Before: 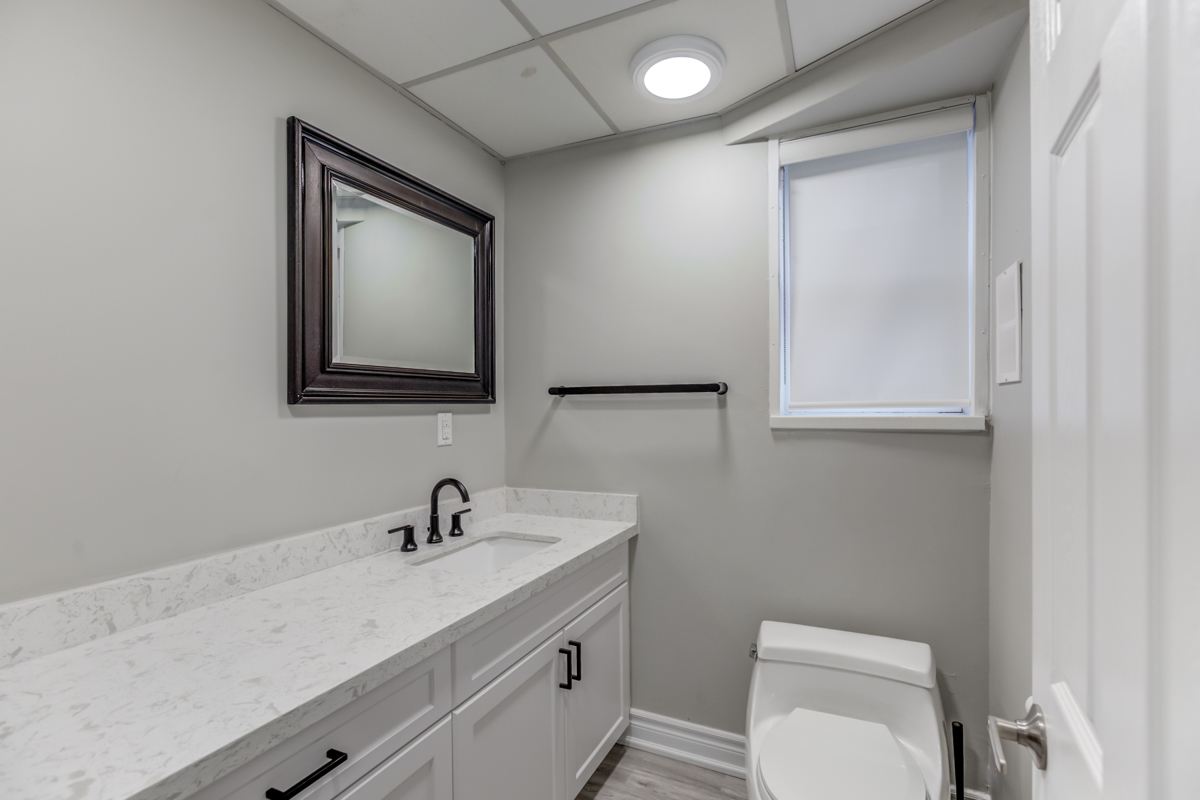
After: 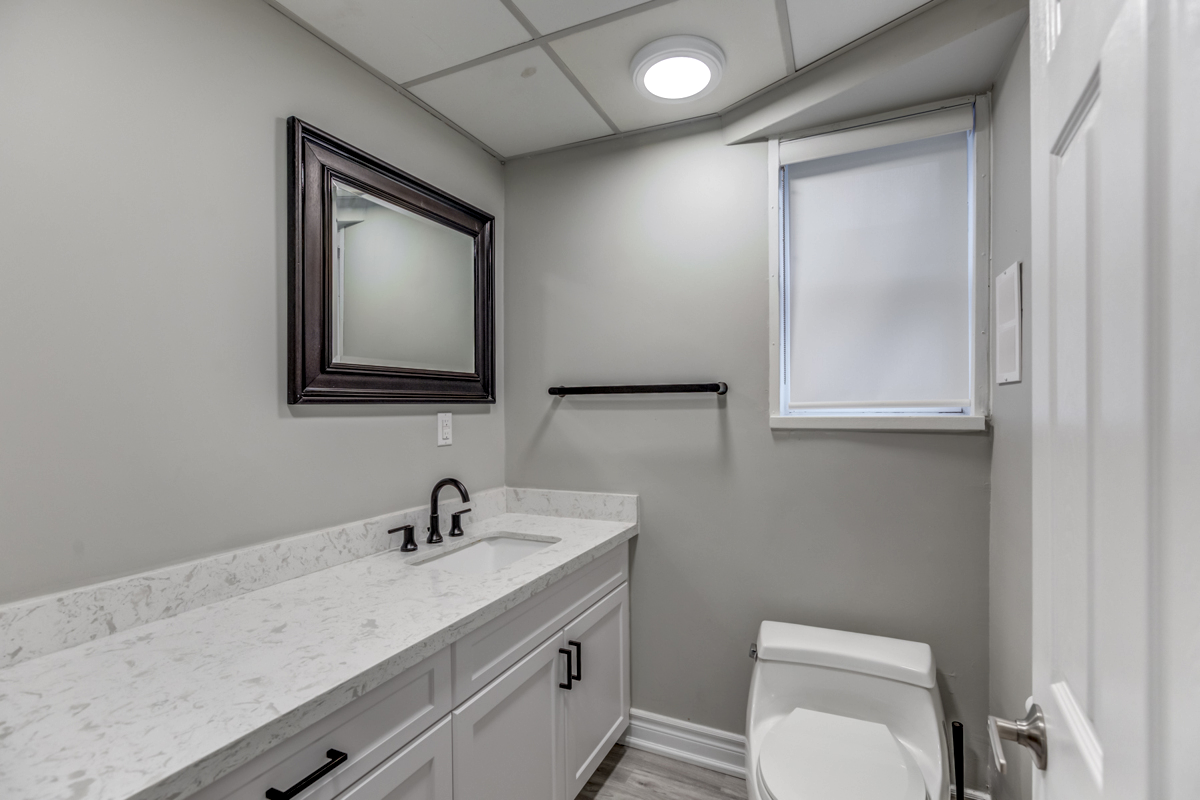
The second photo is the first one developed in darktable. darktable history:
local contrast: on, module defaults
shadows and highlights: shadows 47.91, highlights -42.51, soften with gaussian
